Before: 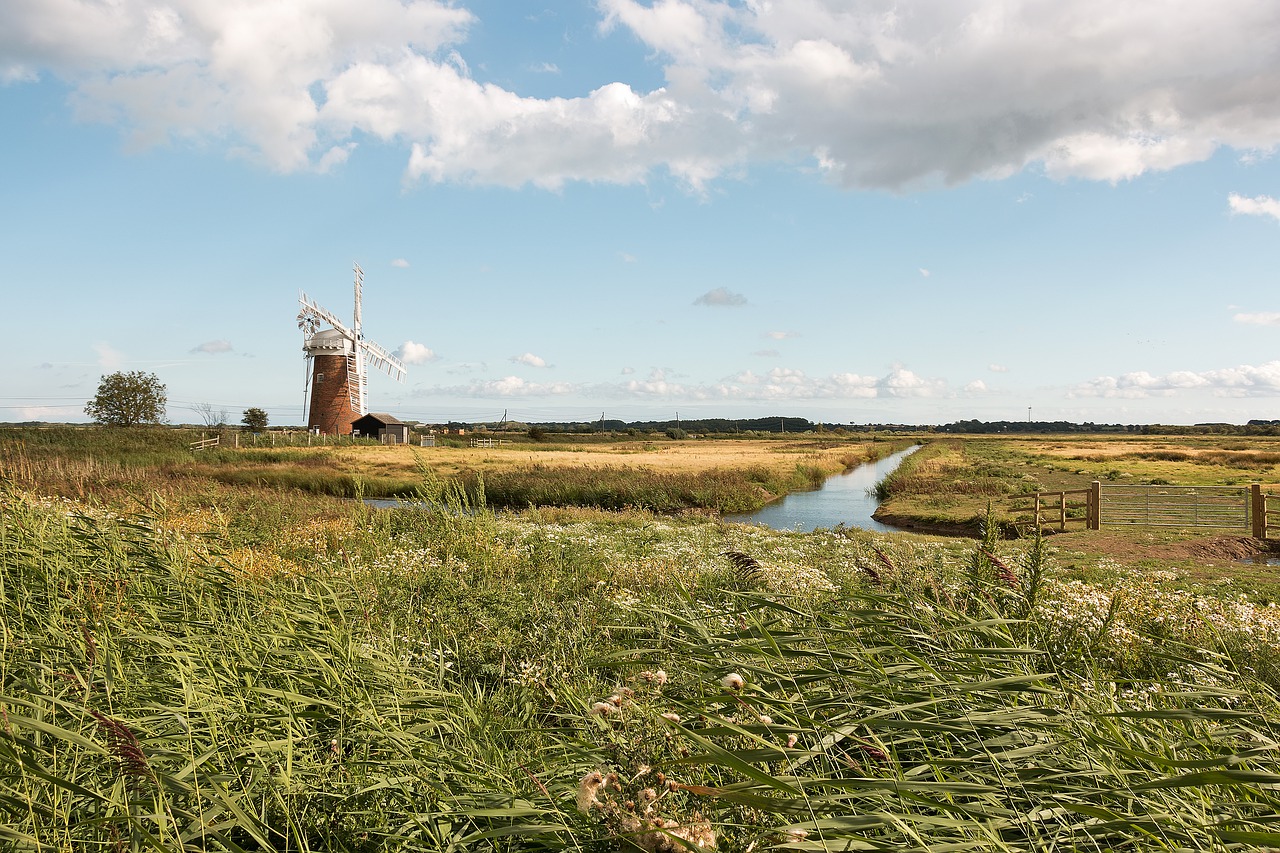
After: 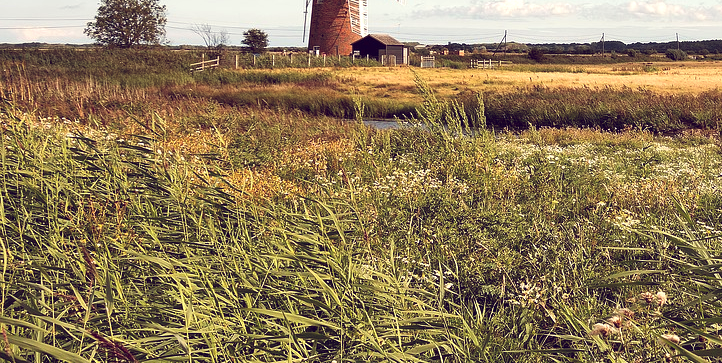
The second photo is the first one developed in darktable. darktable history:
crop: top 44.483%, right 43.593%, bottom 12.892%
color balance: lift [1.001, 0.997, 0.99, 1.01], gamma [1.007, 1, 0.975, 1.025], gain [1, 1.065, 1.052, 0.935], contrast 13.25%
